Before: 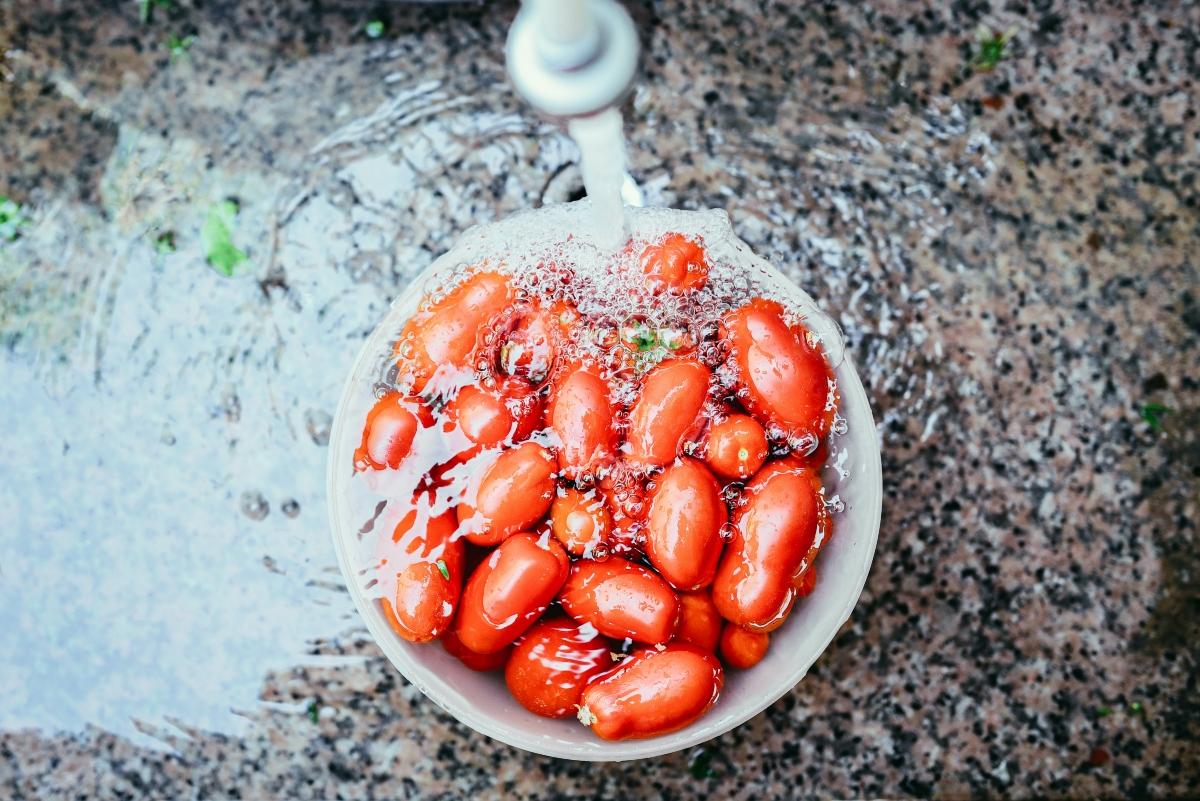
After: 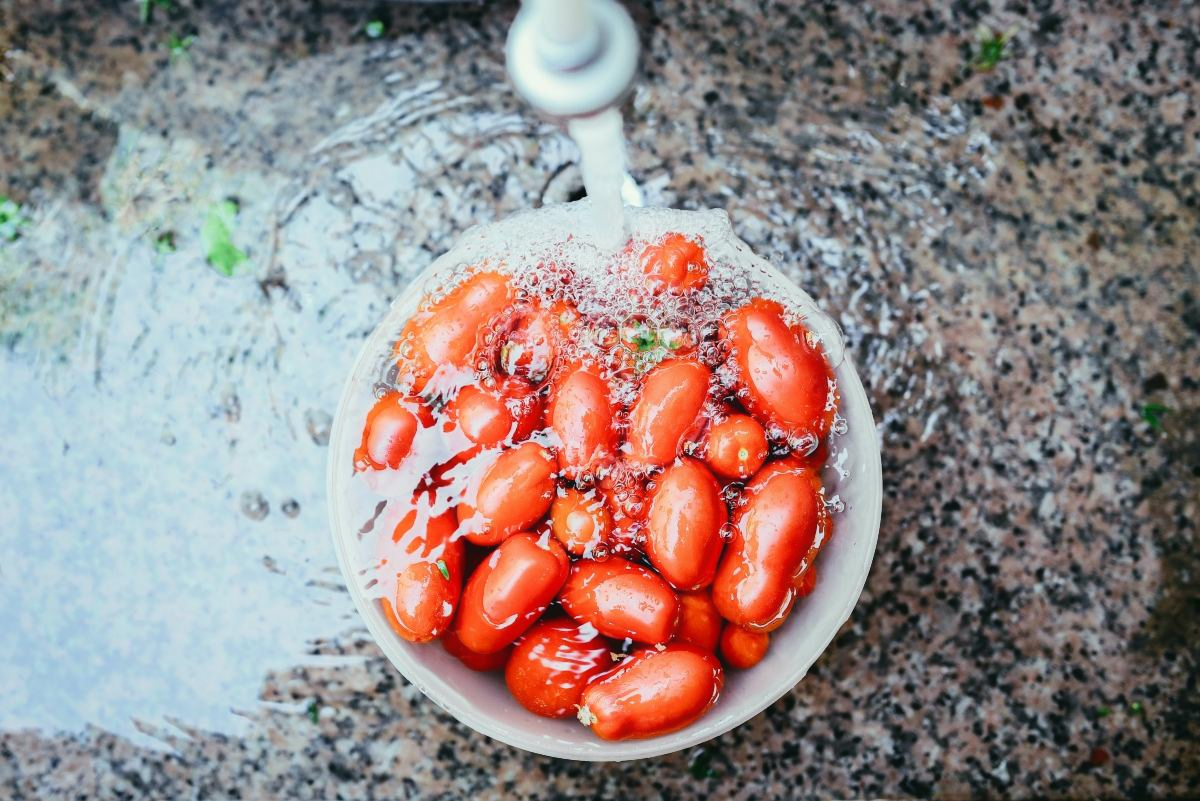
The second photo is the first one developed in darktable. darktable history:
contrast equalizer: y [[0.506, 0.531, 0.562, 0.606, 0.638, 0.669], [0.5 ×6], [0.5 ×6], [0 ×6], [0 ×6]], mix -0.197
